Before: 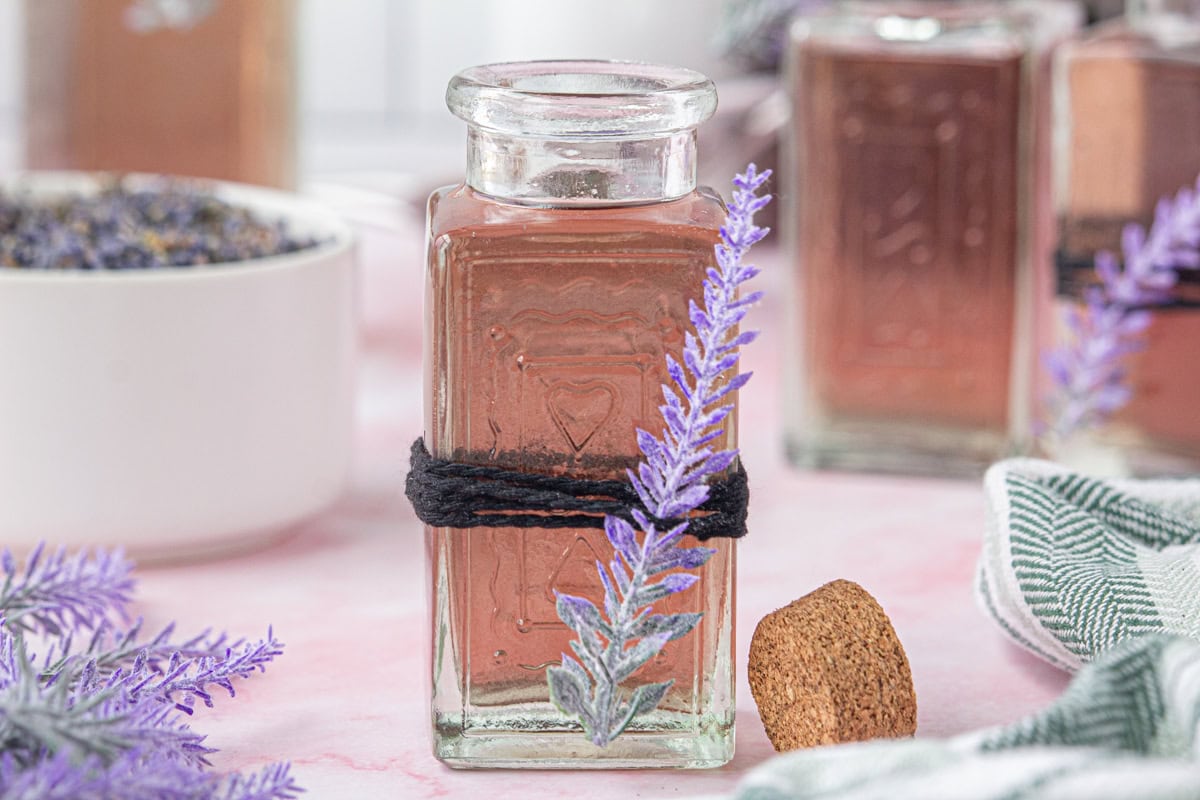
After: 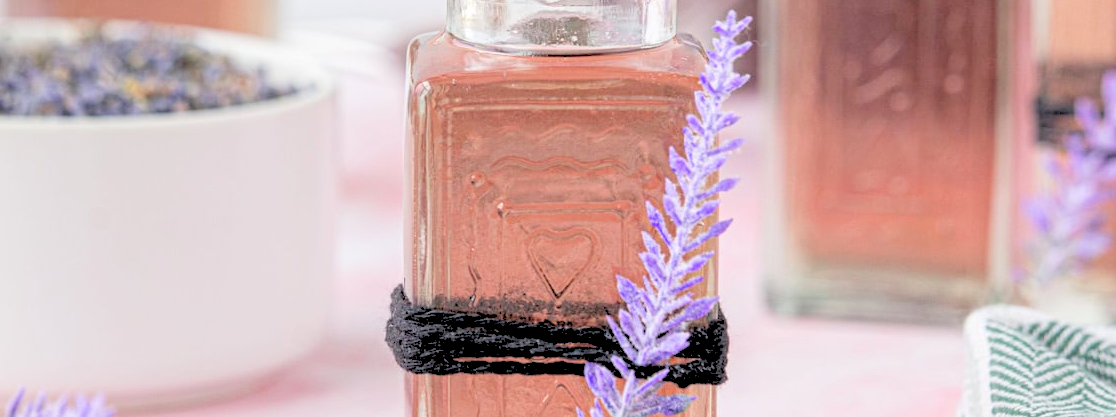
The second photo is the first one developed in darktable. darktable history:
rgb levels: levels [[0.027, 0.429, 0.996], [0, 0.5, 1], [0, 0.5, 1]]
exposure: compensate highlight preservation false
crop: left 1.744%, top 19.225%, right 5.069%, bottom 28.357%
